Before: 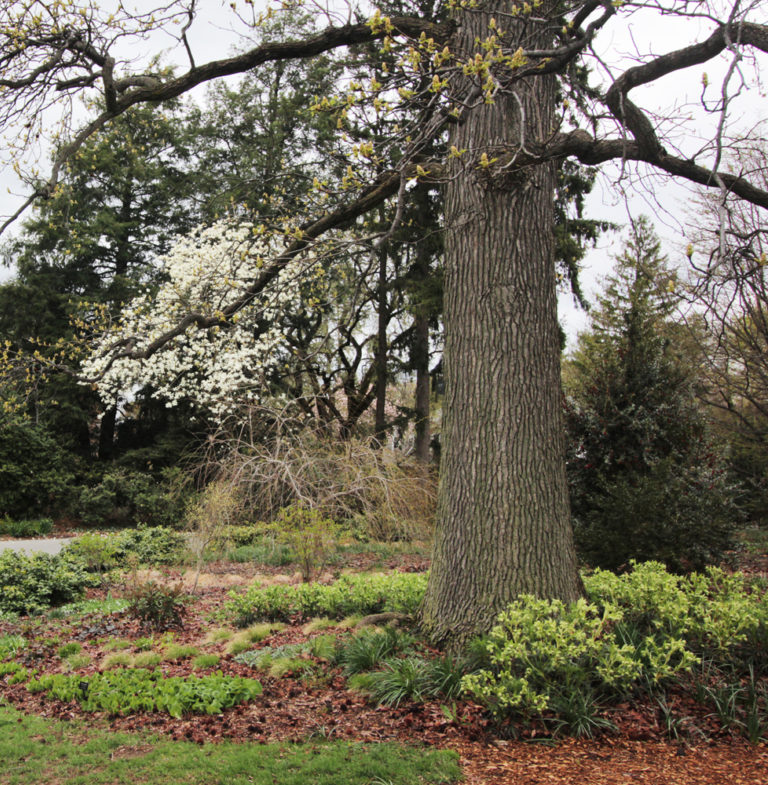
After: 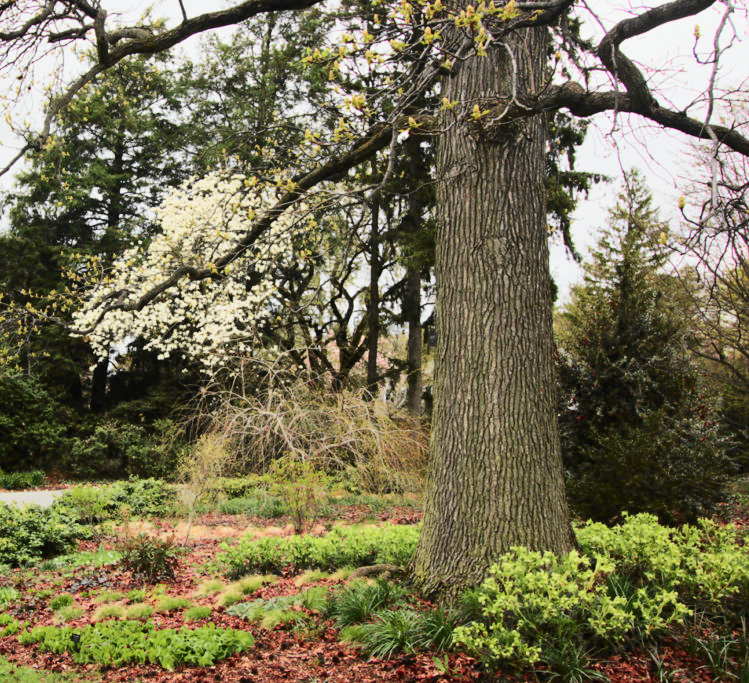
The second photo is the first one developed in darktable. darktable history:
crop: left 1.062%, top 6.151%, right 1.378%, bottom 6.756%
tone curve: curves: ch0 [(0, 0) (0.131, 0.116) (0.316, 0.345) (0.501, 0.584) (0.629, 0.732) (0.812, 0.888) (1, 0.974)]; ch1 [(0, 0) (0.366, 0.367) (0.475, 0.462) (0.494, 0.496) (0.504, 0.499) (0.553, 0.584) (1, 1)]; ch2 [(0, 0) (0.333, 0.346) (0.375, 0.375) (0.424, 0.43) (0.476, 0.492) (0.502, 0.502) (0.533, 0.556) (0.566, 0.599) (0.614, 0.653) (1, 1)], color space Lab, independent channels, preserve colors none
